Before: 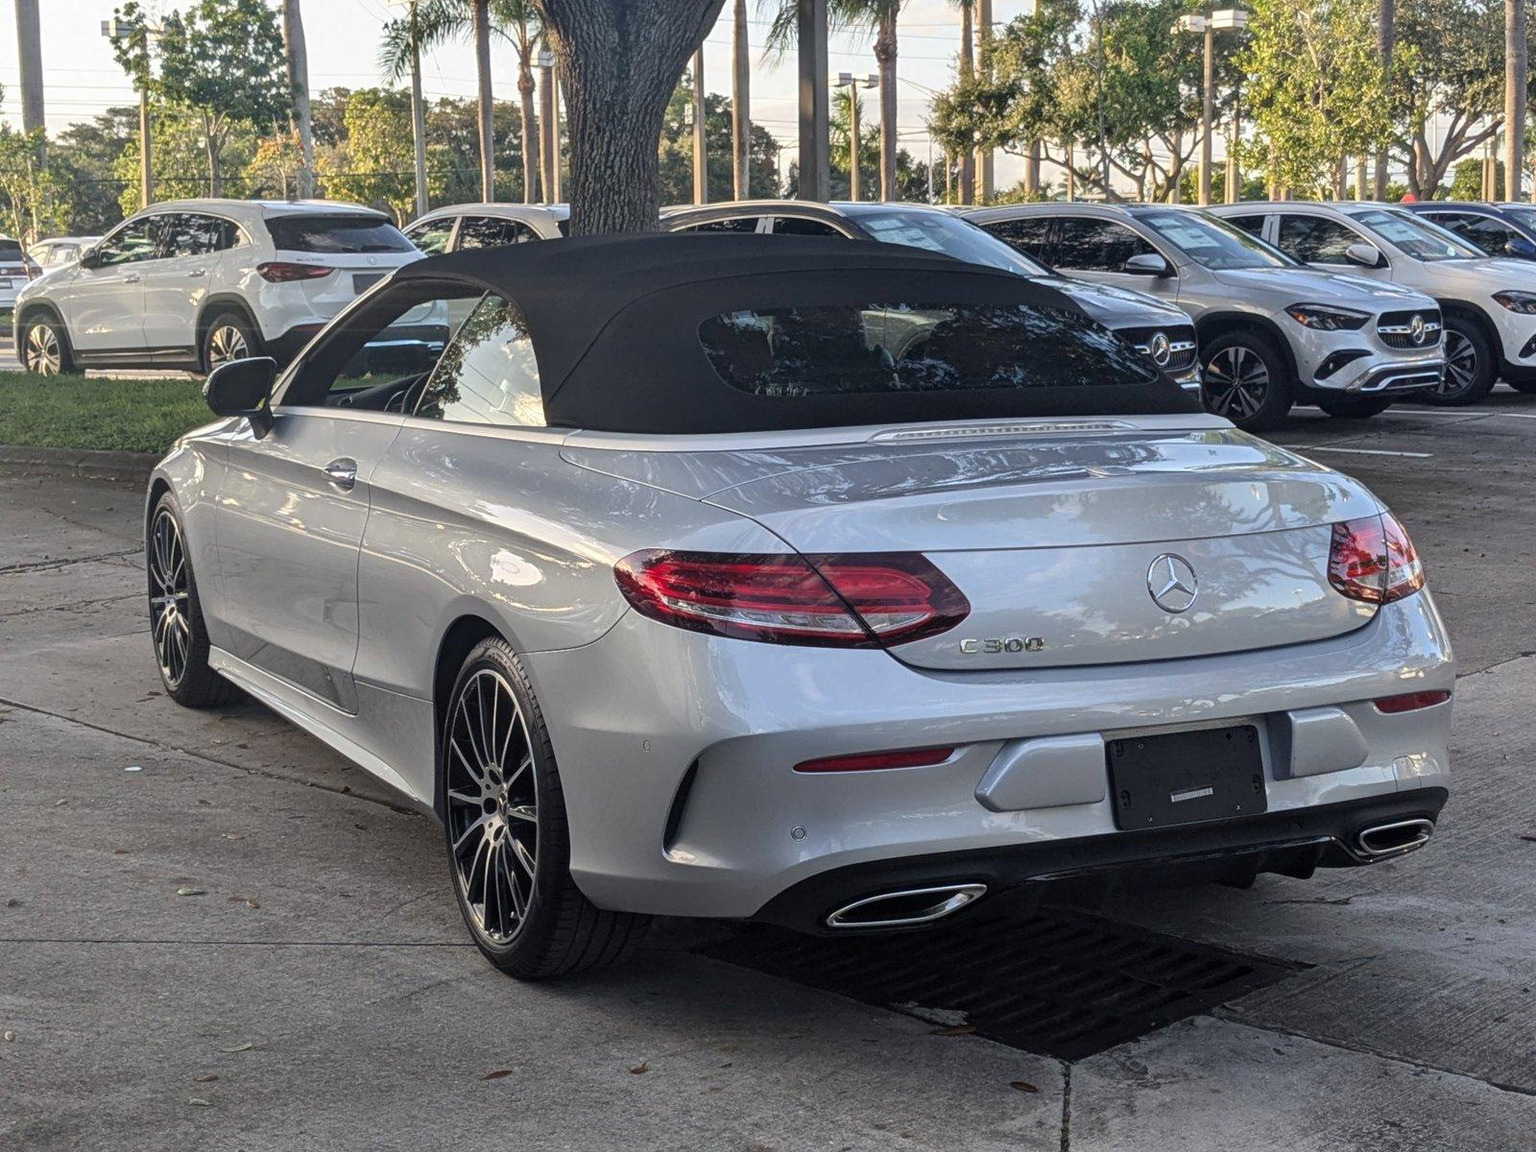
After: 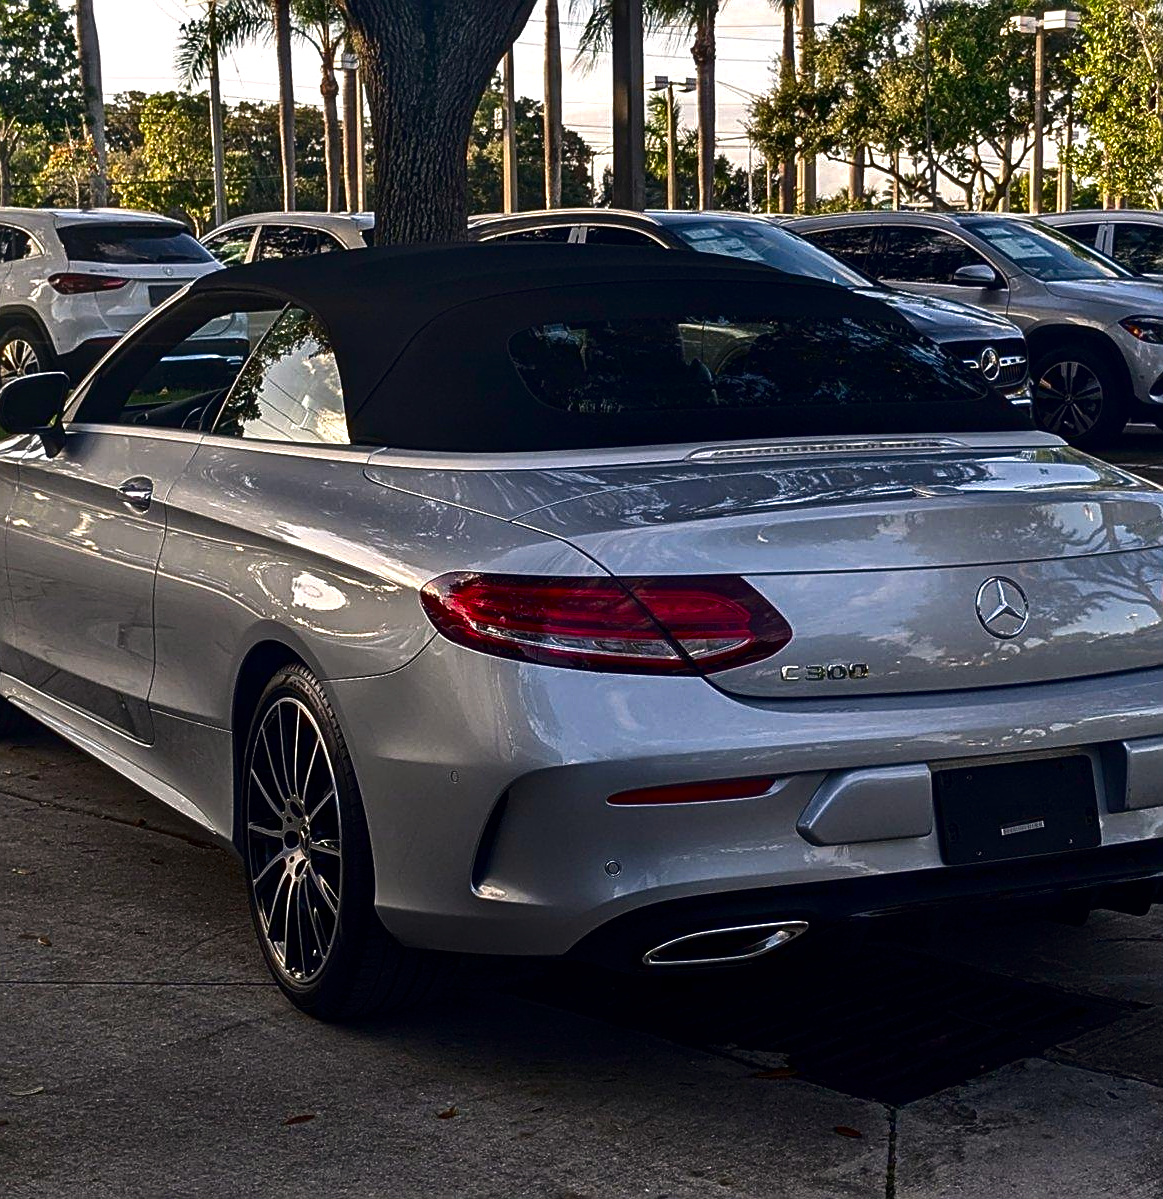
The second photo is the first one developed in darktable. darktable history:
sharpen: on, module defaults
contrast brightness saturation: brightness -0.515
crop: left 13.744%, top 0%, right 13.508%
color correction: highlights a* 3.36, highlights b* 1.84, saturation 1.17
exposure: exposure 0.203 EV, compensate highlight preservation false
